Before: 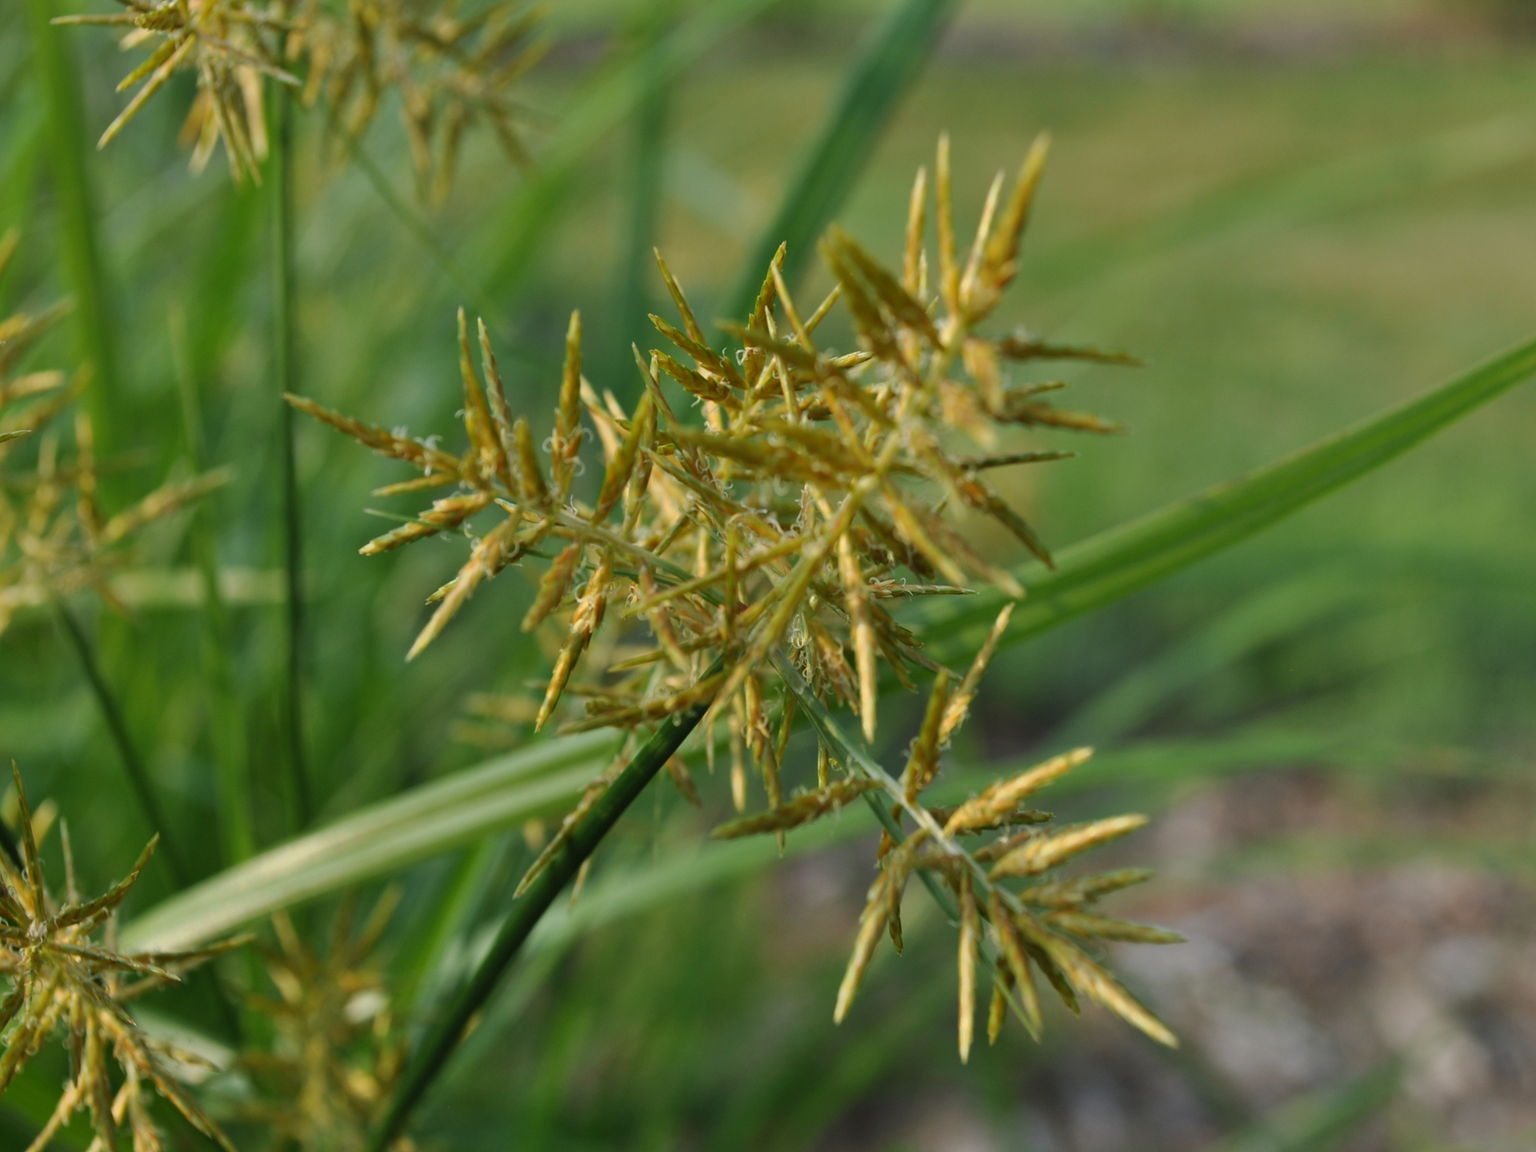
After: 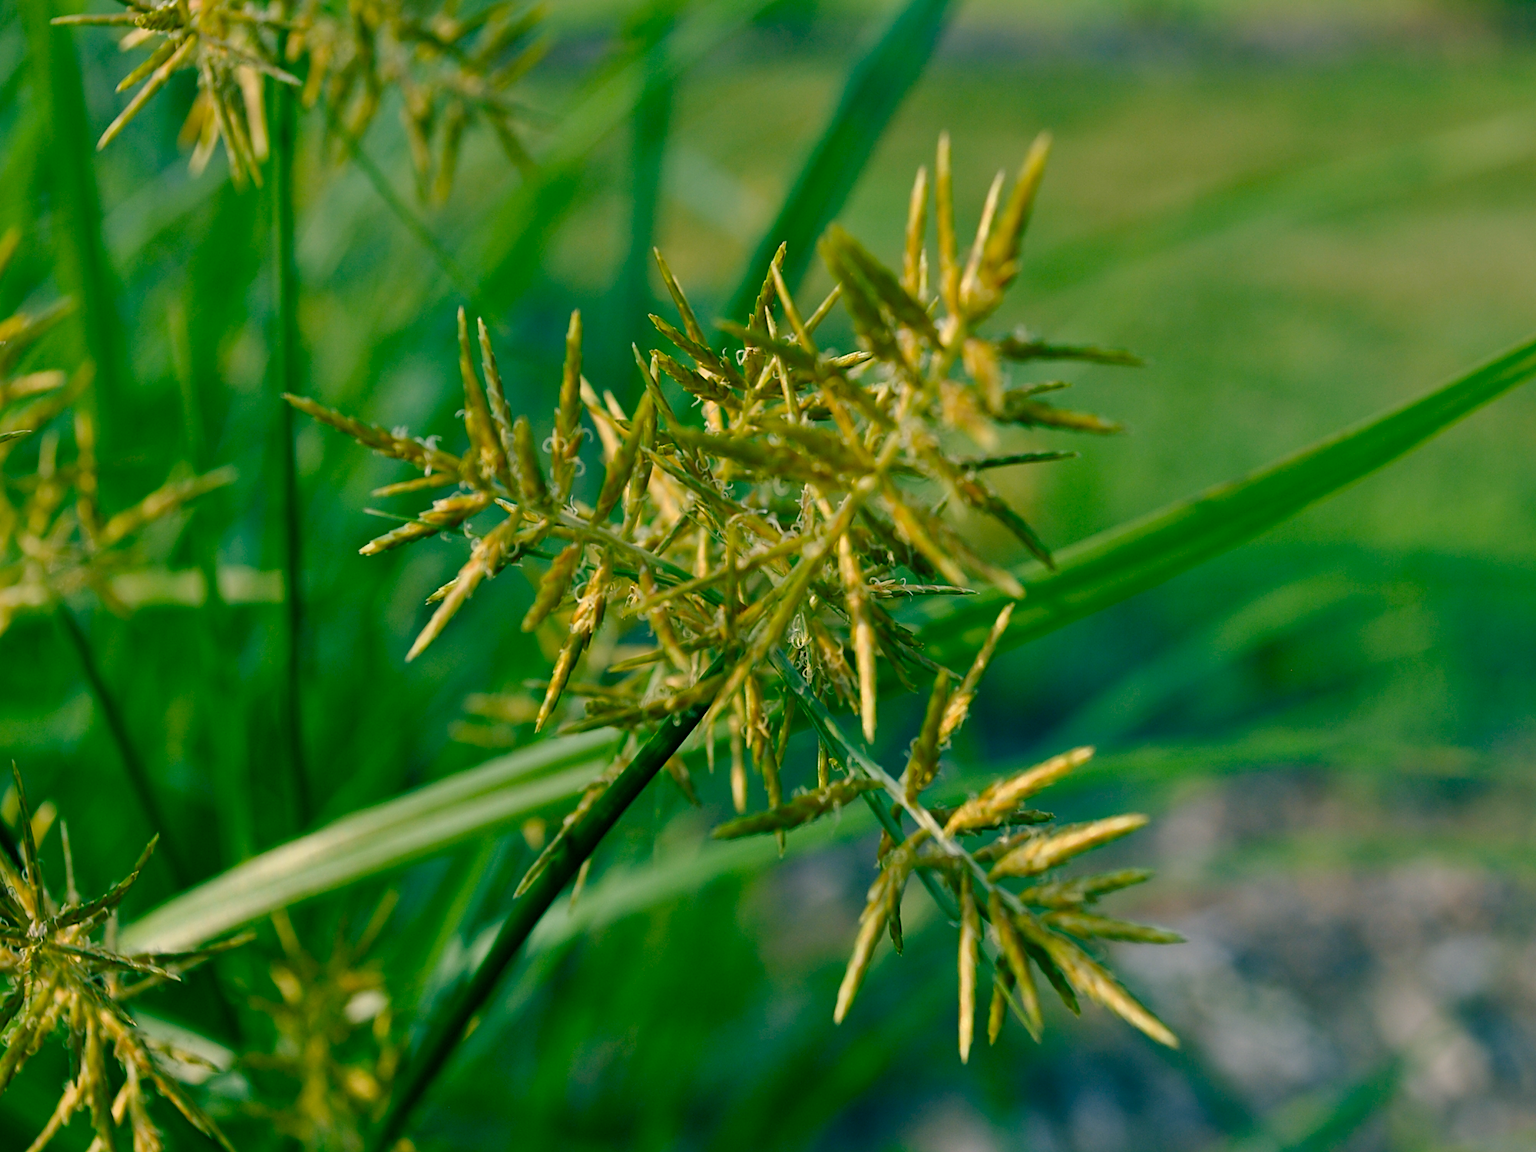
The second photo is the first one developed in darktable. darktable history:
sharpen: on, module defaults
color balance rgb: shadows lift › luminance -28.76%, shadows lift › chroma 10%, shadows lift › hue 230°, power › chroma 0.5%, power › hue 215°, highlights gain › luminance 7.14%, highlights gain › chroma 1%, highlights gain › hue 50°, global offset › luminance -0.29%, global offset › hue 260°, perceptual saturation grading › global saturation 20%, perceptual saturation grading › highlights -13.92%, perceptual saturation grading › shadows 50%
